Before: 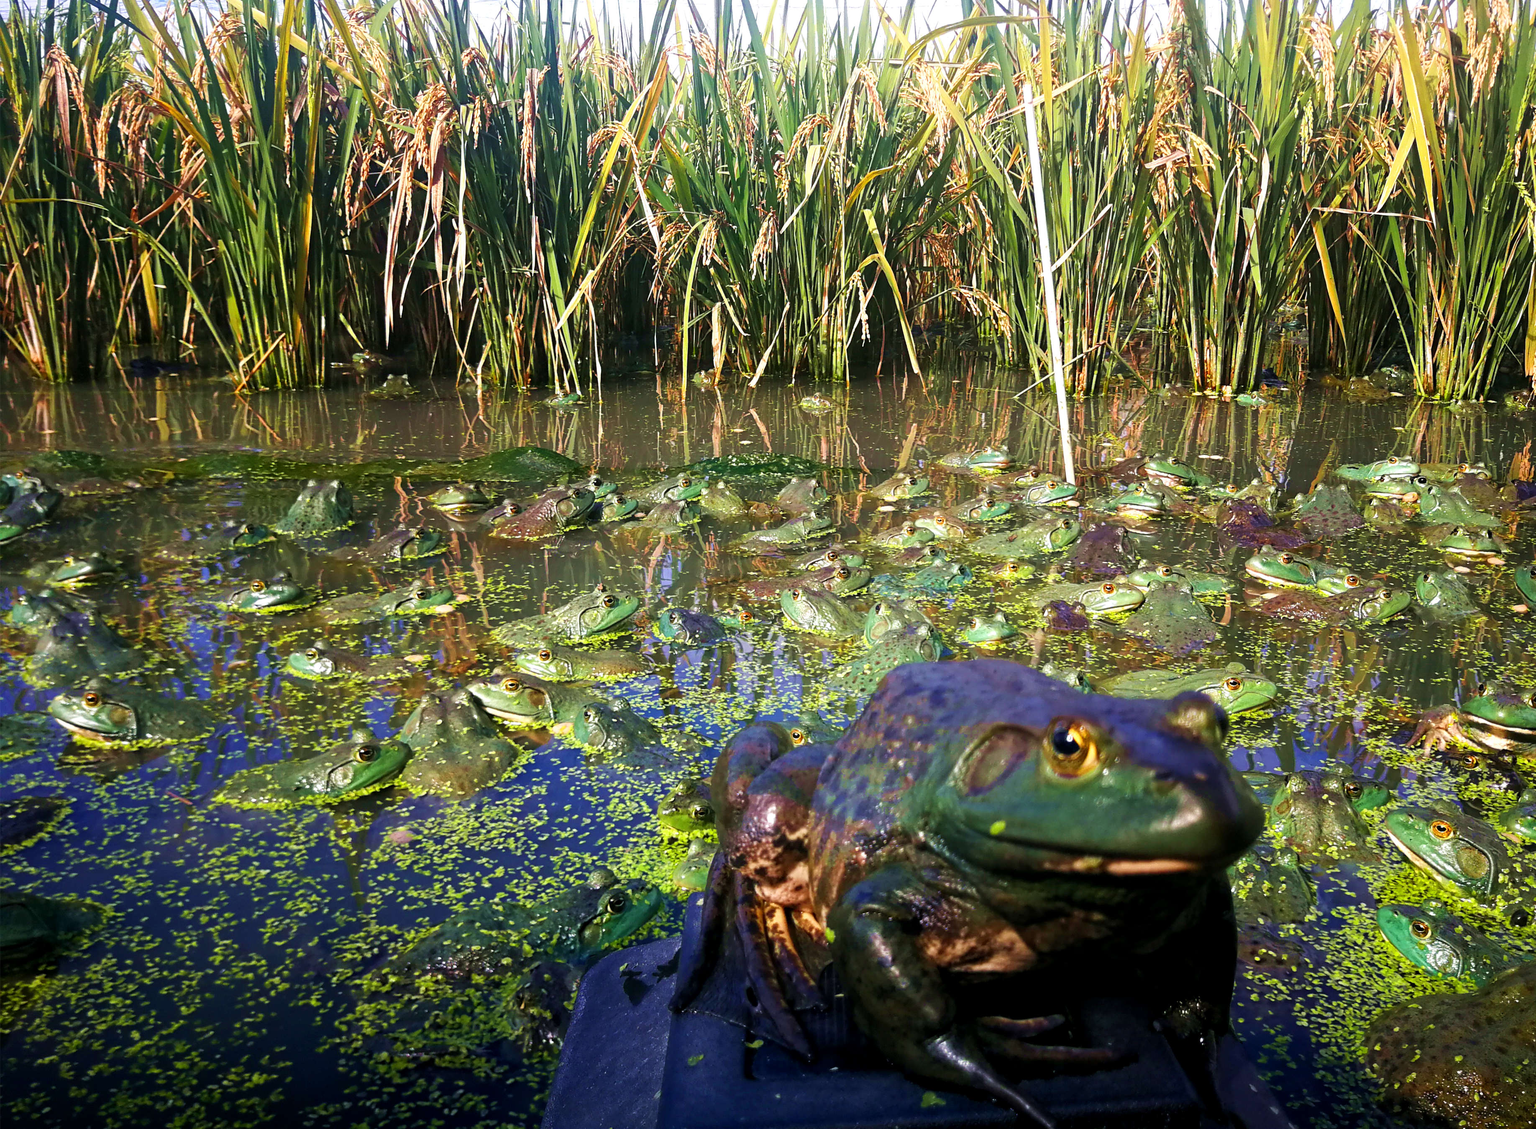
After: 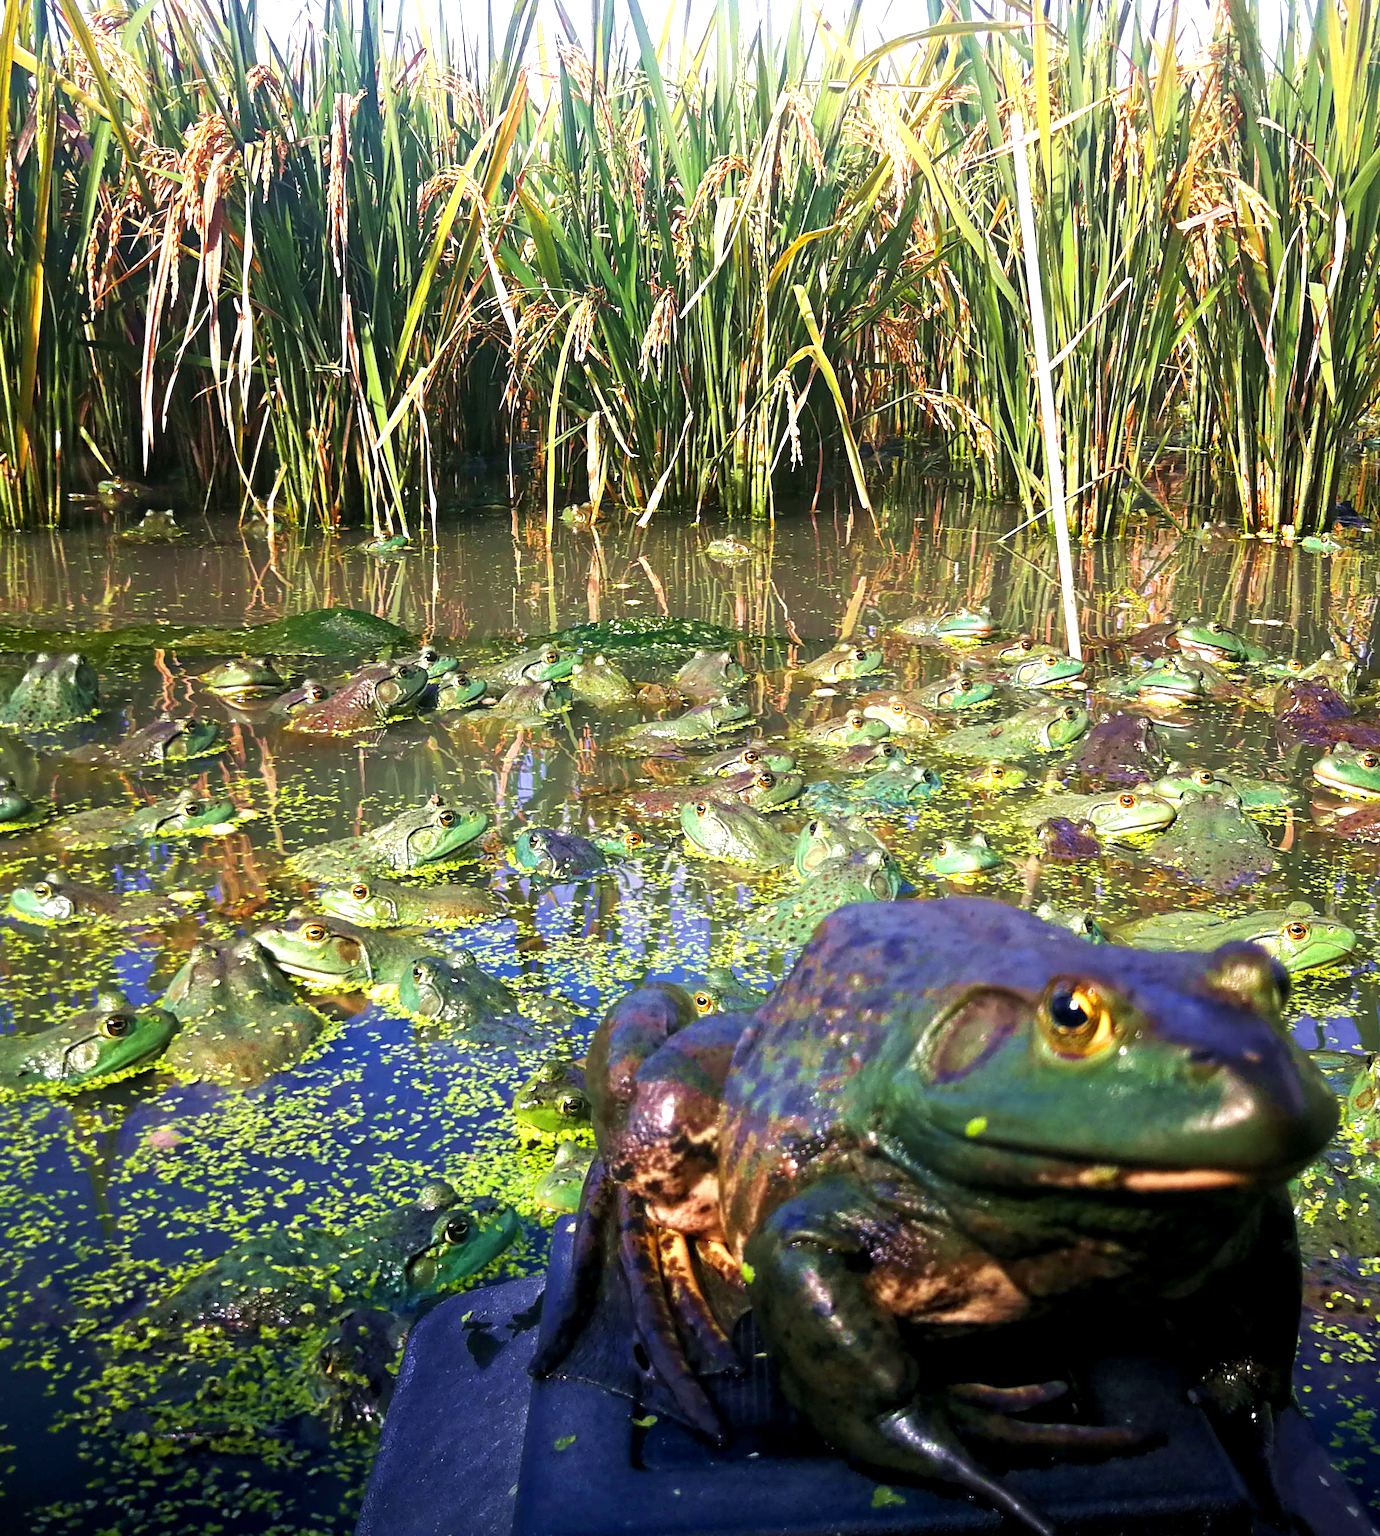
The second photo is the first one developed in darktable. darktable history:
exposure: exposure 0.489 EV, compensate highlight preservation false
crop and rotate: left 18.279%, right 15.674%
